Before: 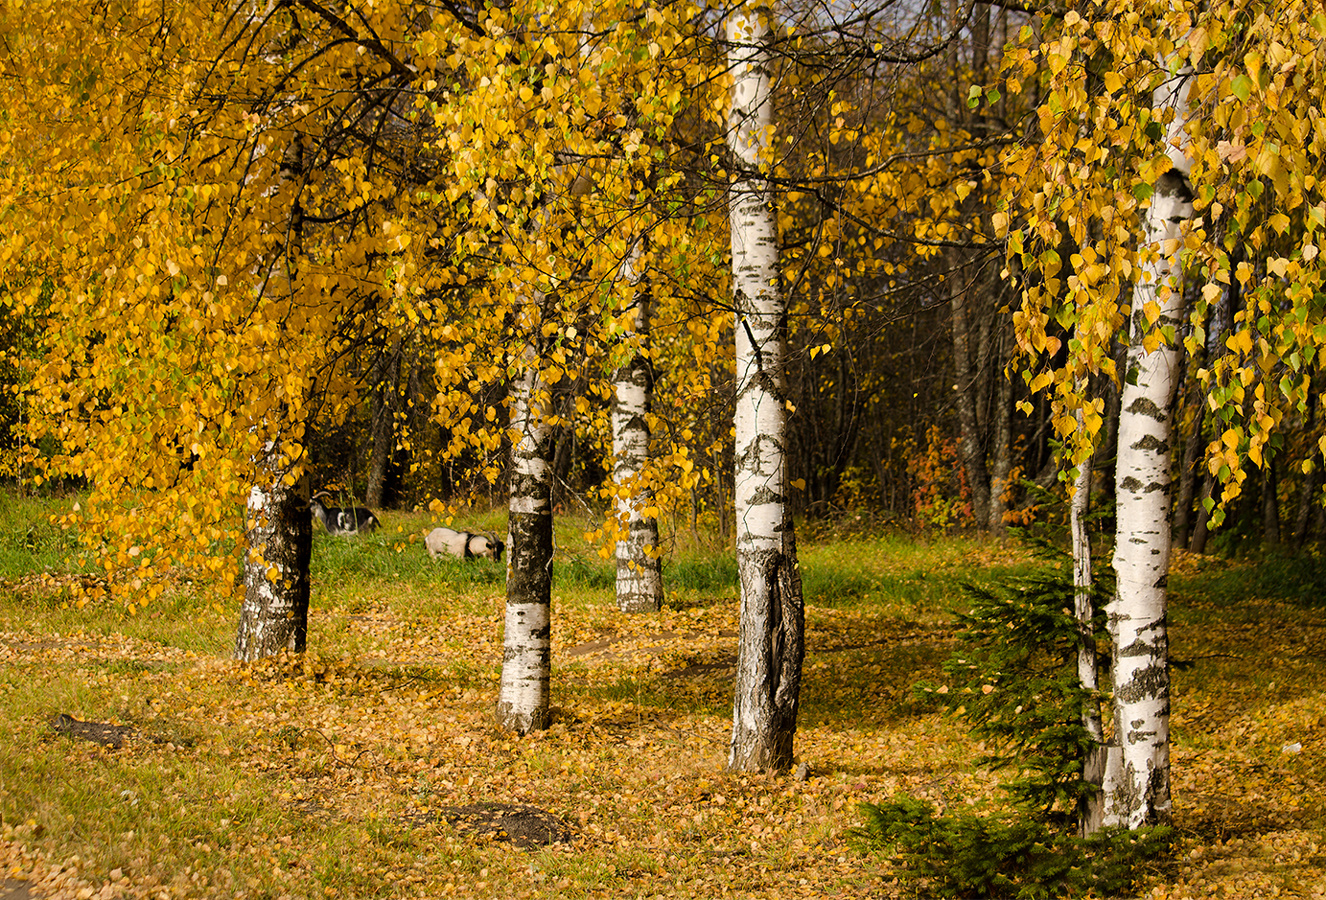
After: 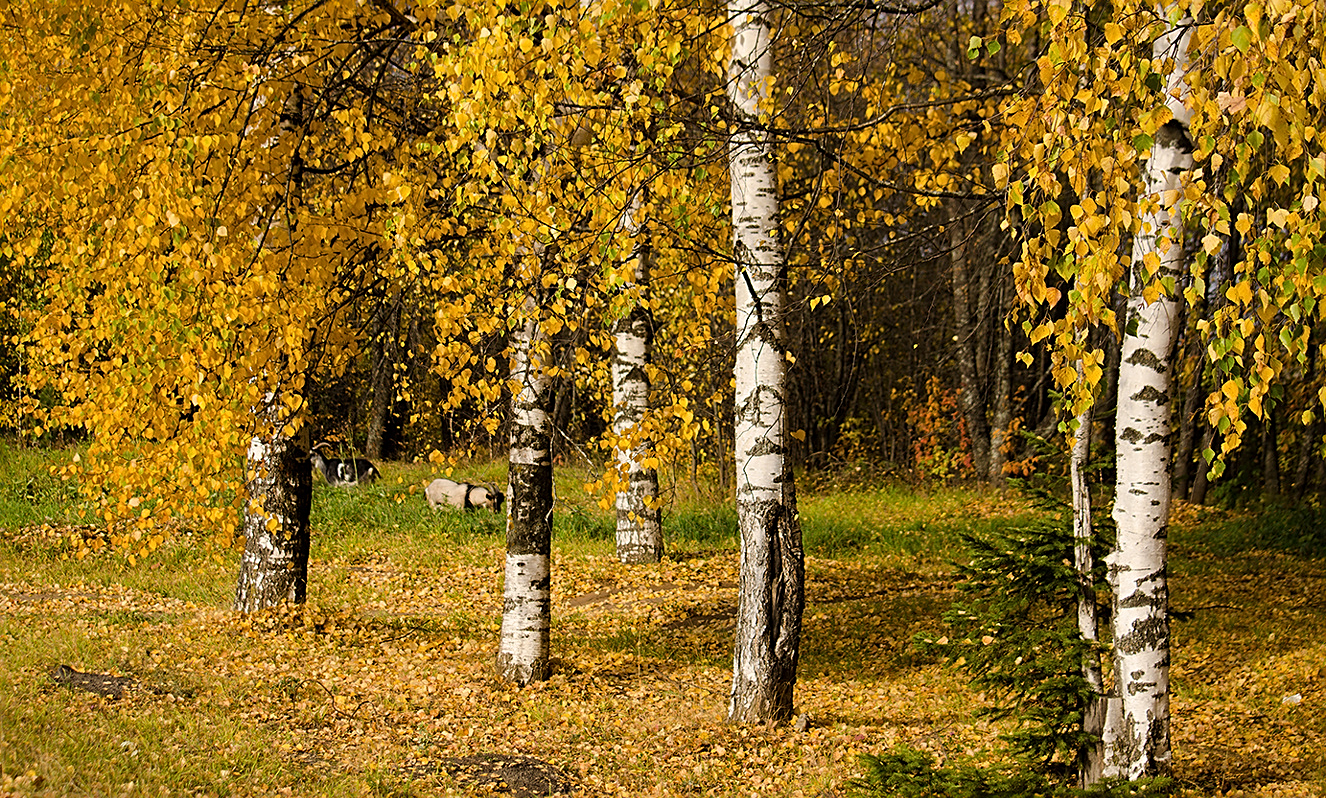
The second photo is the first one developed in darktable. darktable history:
sharpen: on, module defaults
crop and rotate: top 5.503%, bottom 5.797%
